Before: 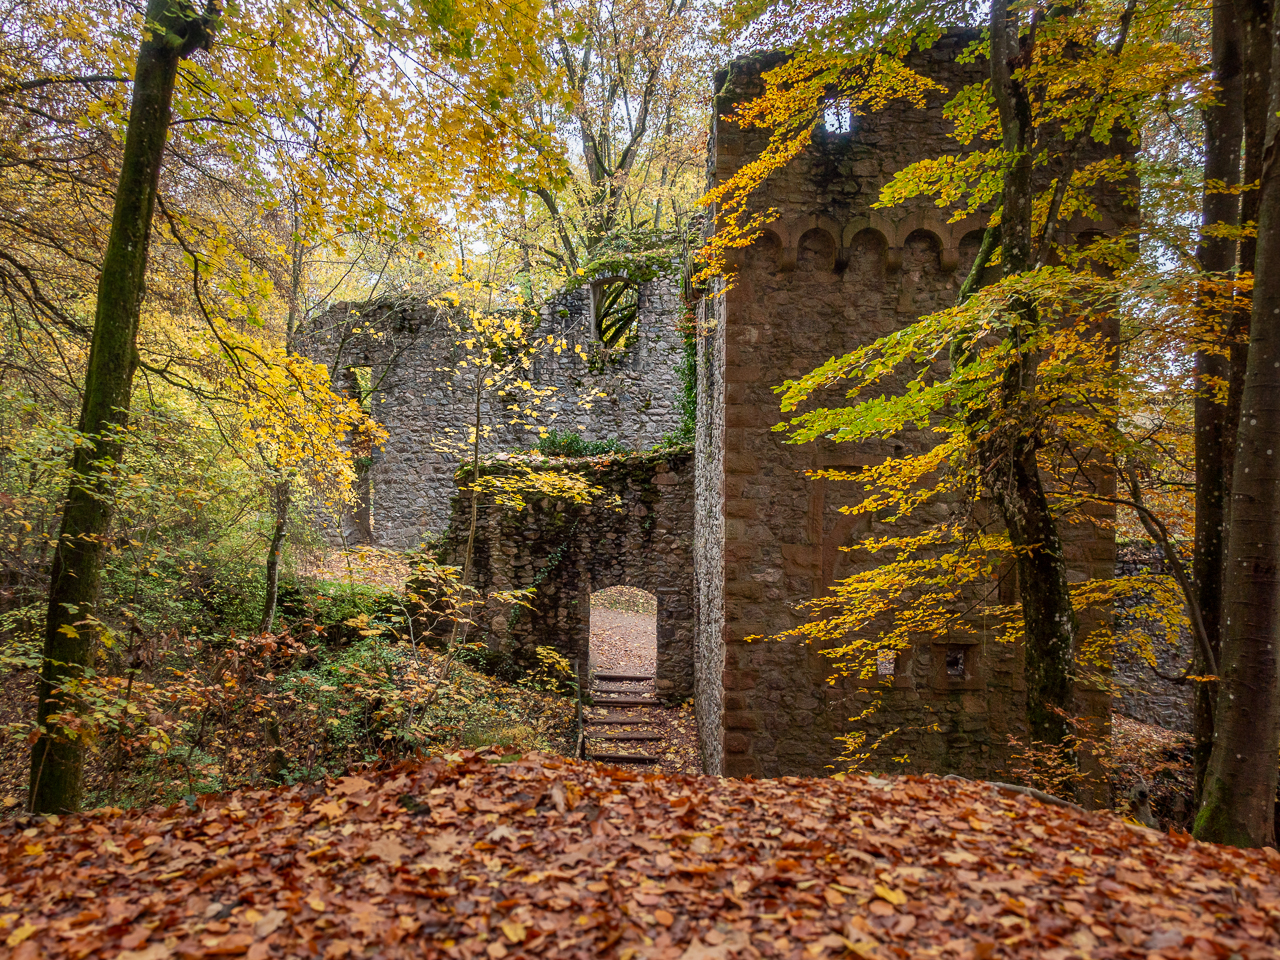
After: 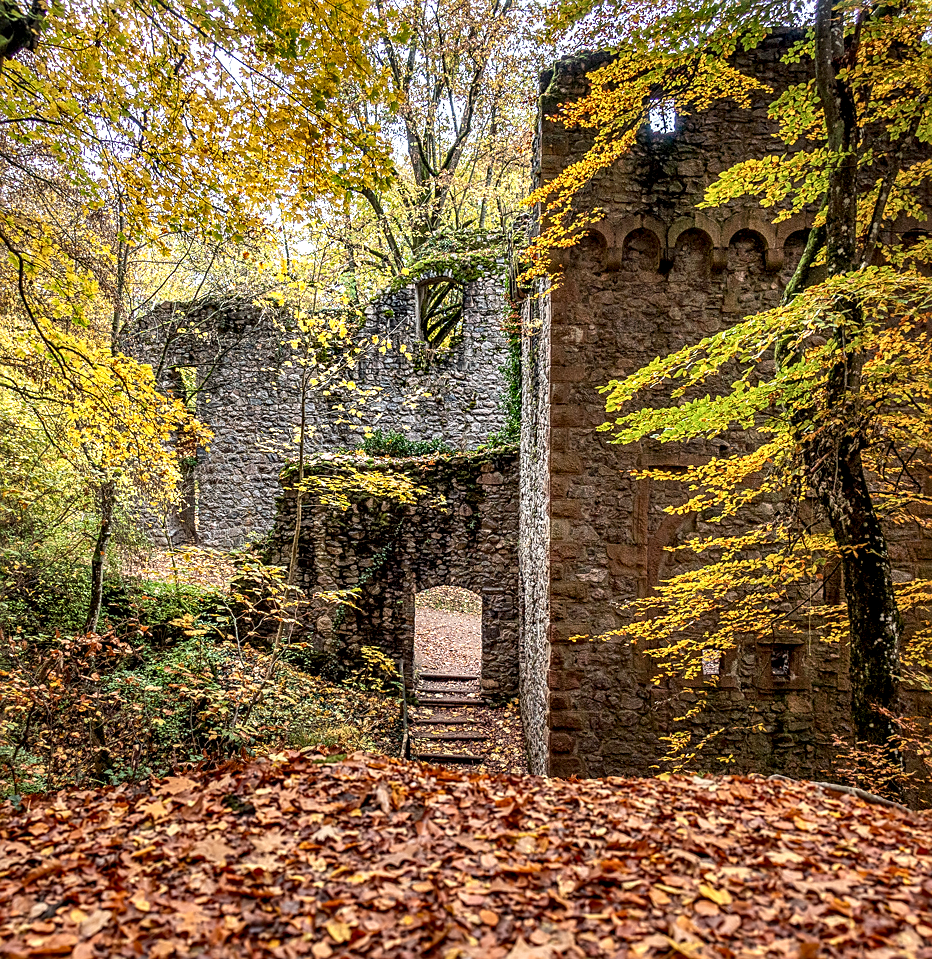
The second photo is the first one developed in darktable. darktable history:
local contrast: highlights 60%, shadows 61%, detail 160%
exposure: exposure 0.2 EV, compensate highlight preservation false
sharpen: on, module defaults
shadows and highlights: shadows 52.75, soften with gaussian
crop: left 13.735%, right 13.451%
haze removal: compatibility mode true, adaptive false
